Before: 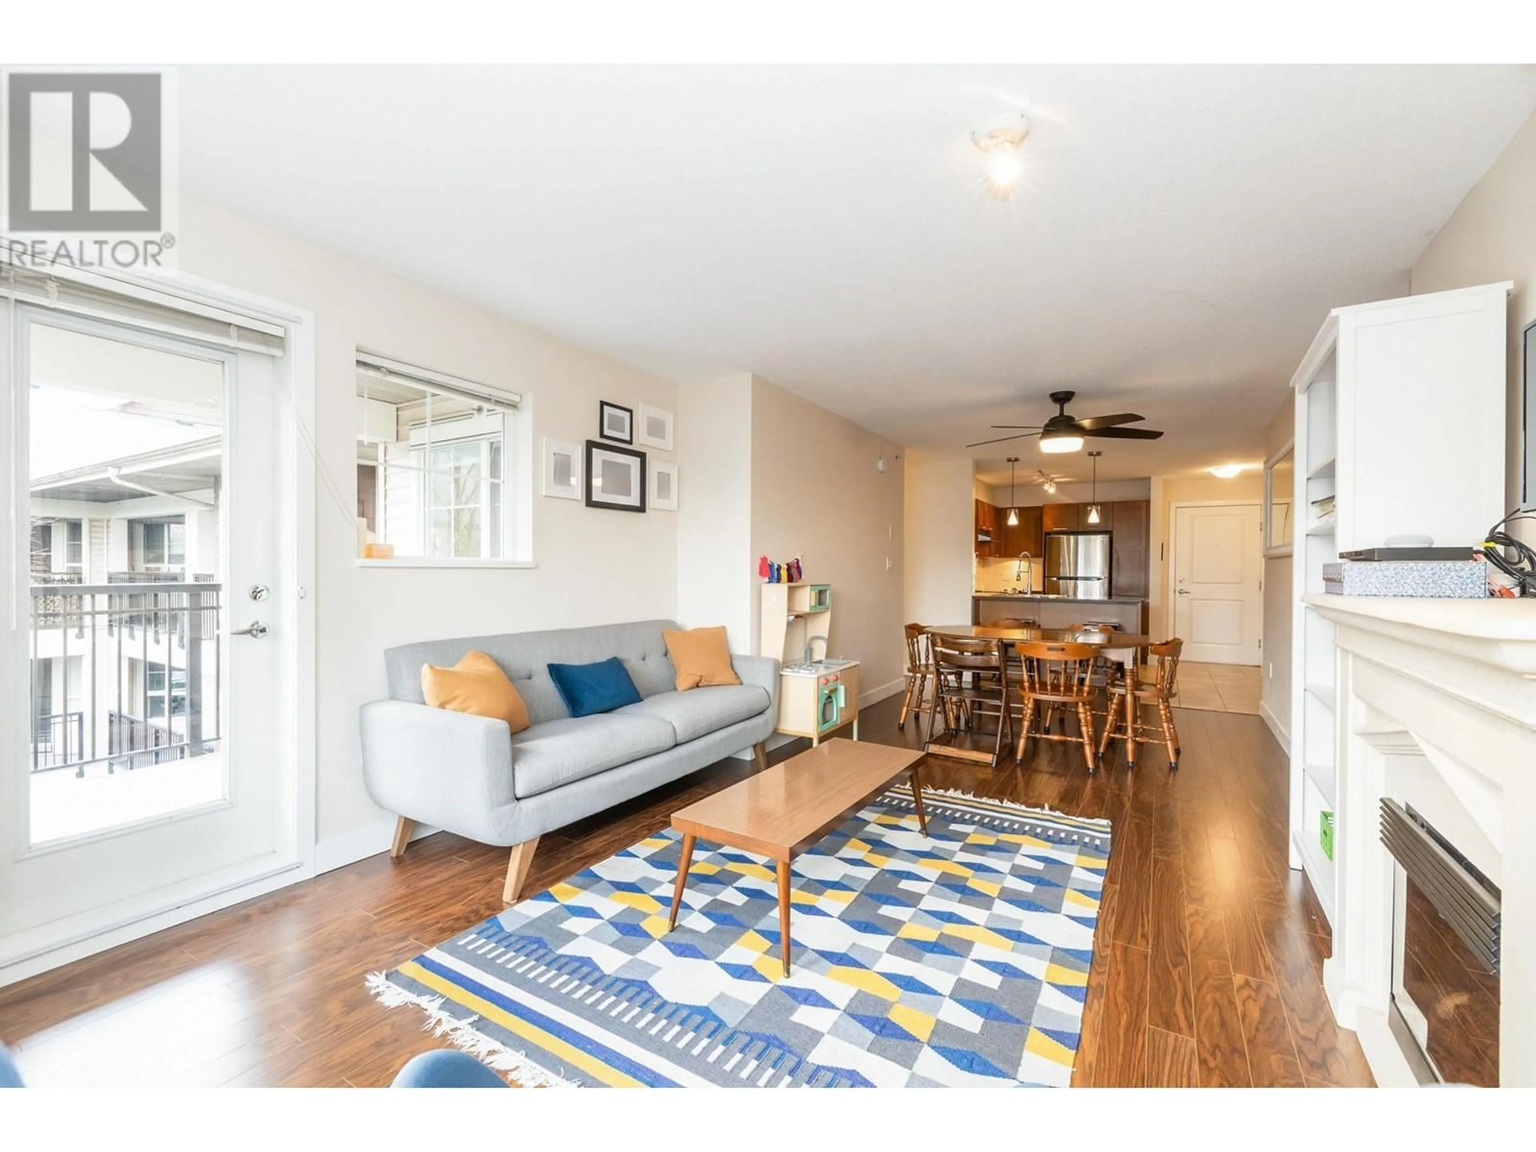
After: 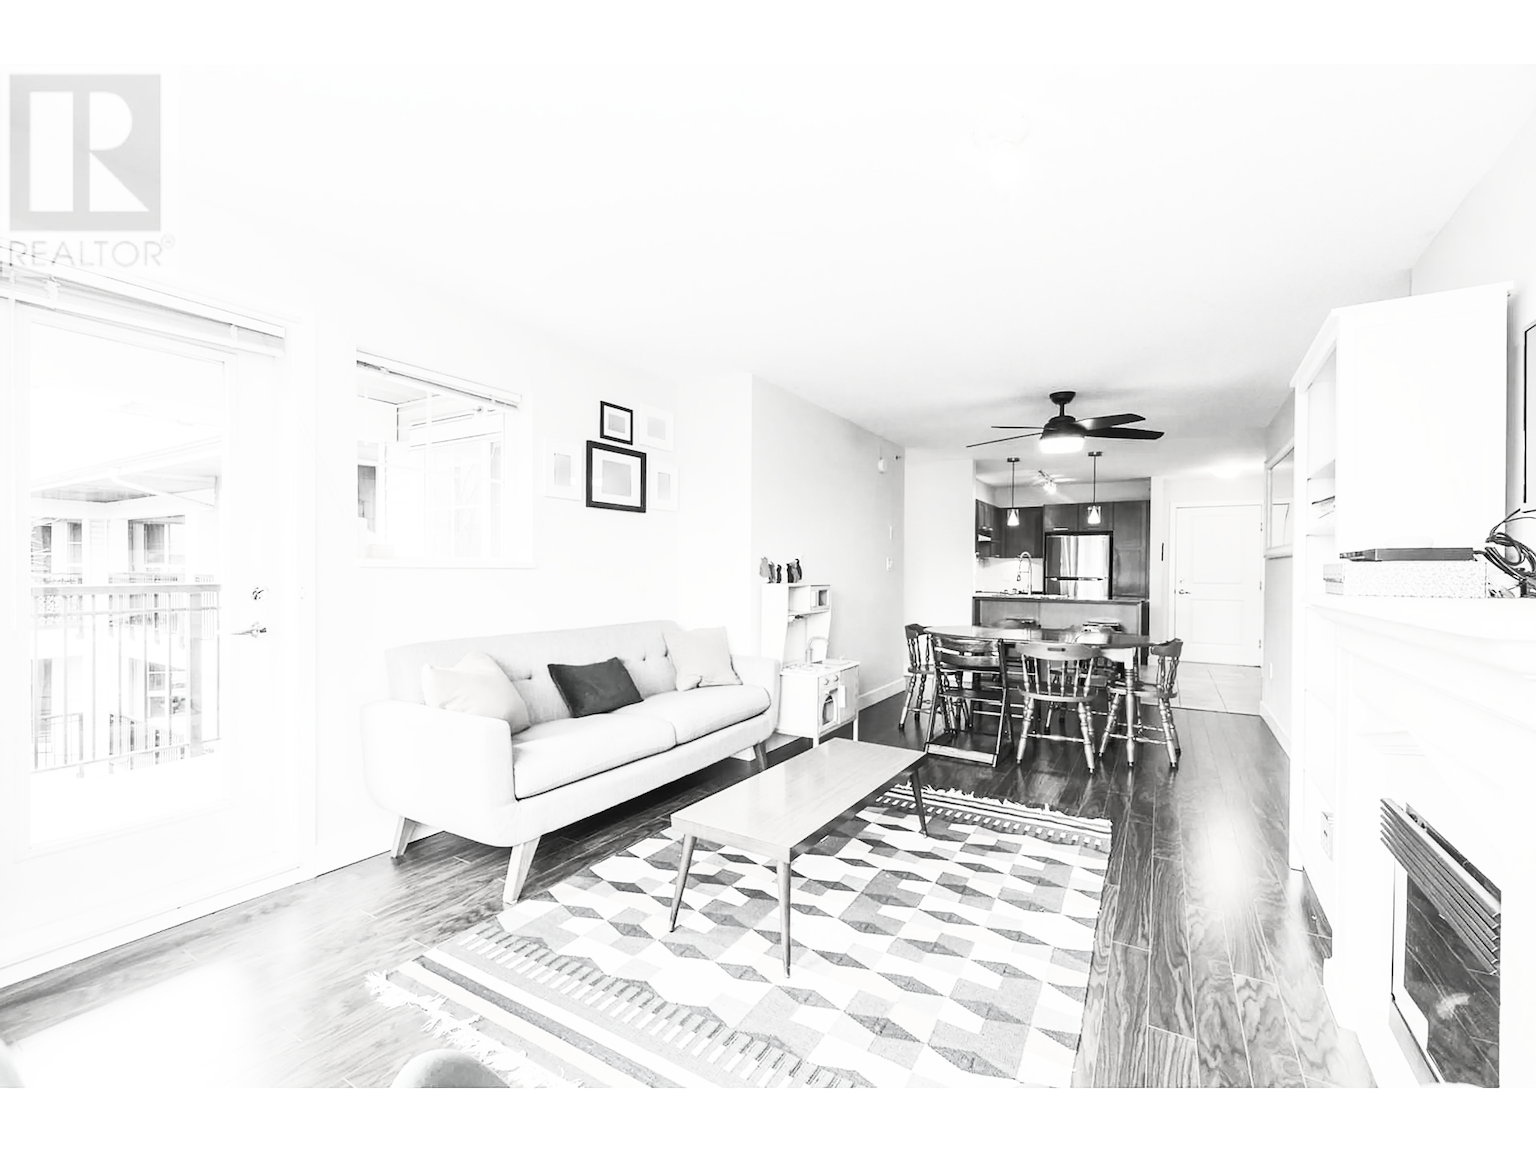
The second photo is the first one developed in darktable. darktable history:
contrast brightness saturation: contrast 0.533, brightness 0.462, saturation -0.985
sharpen: on, module defaults
